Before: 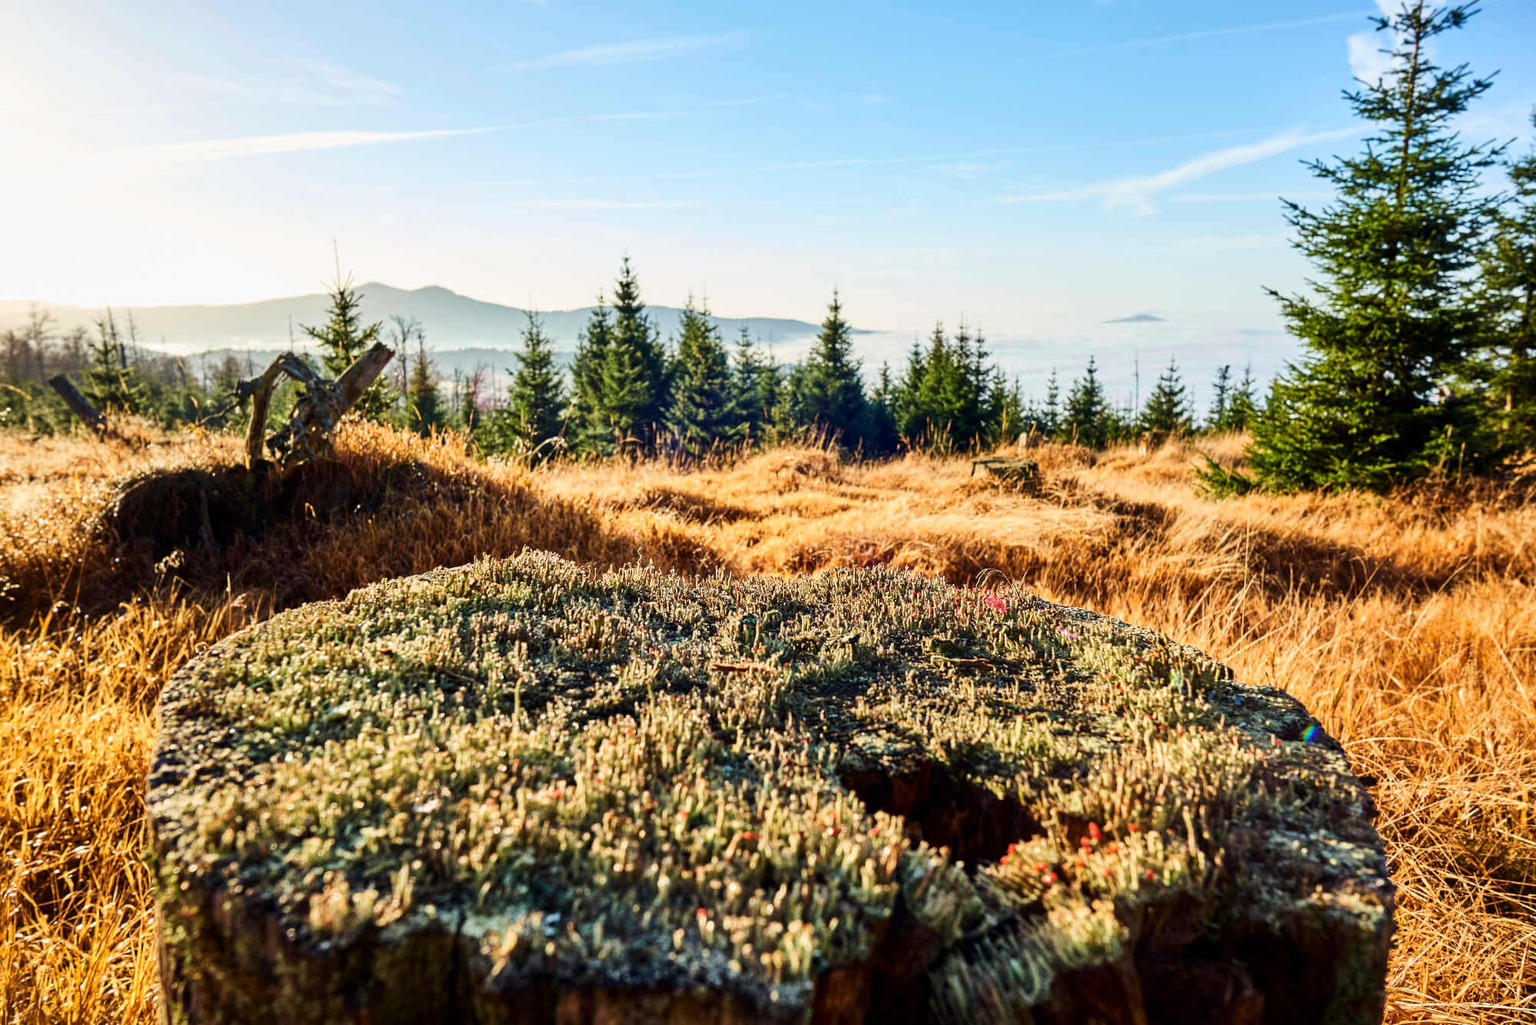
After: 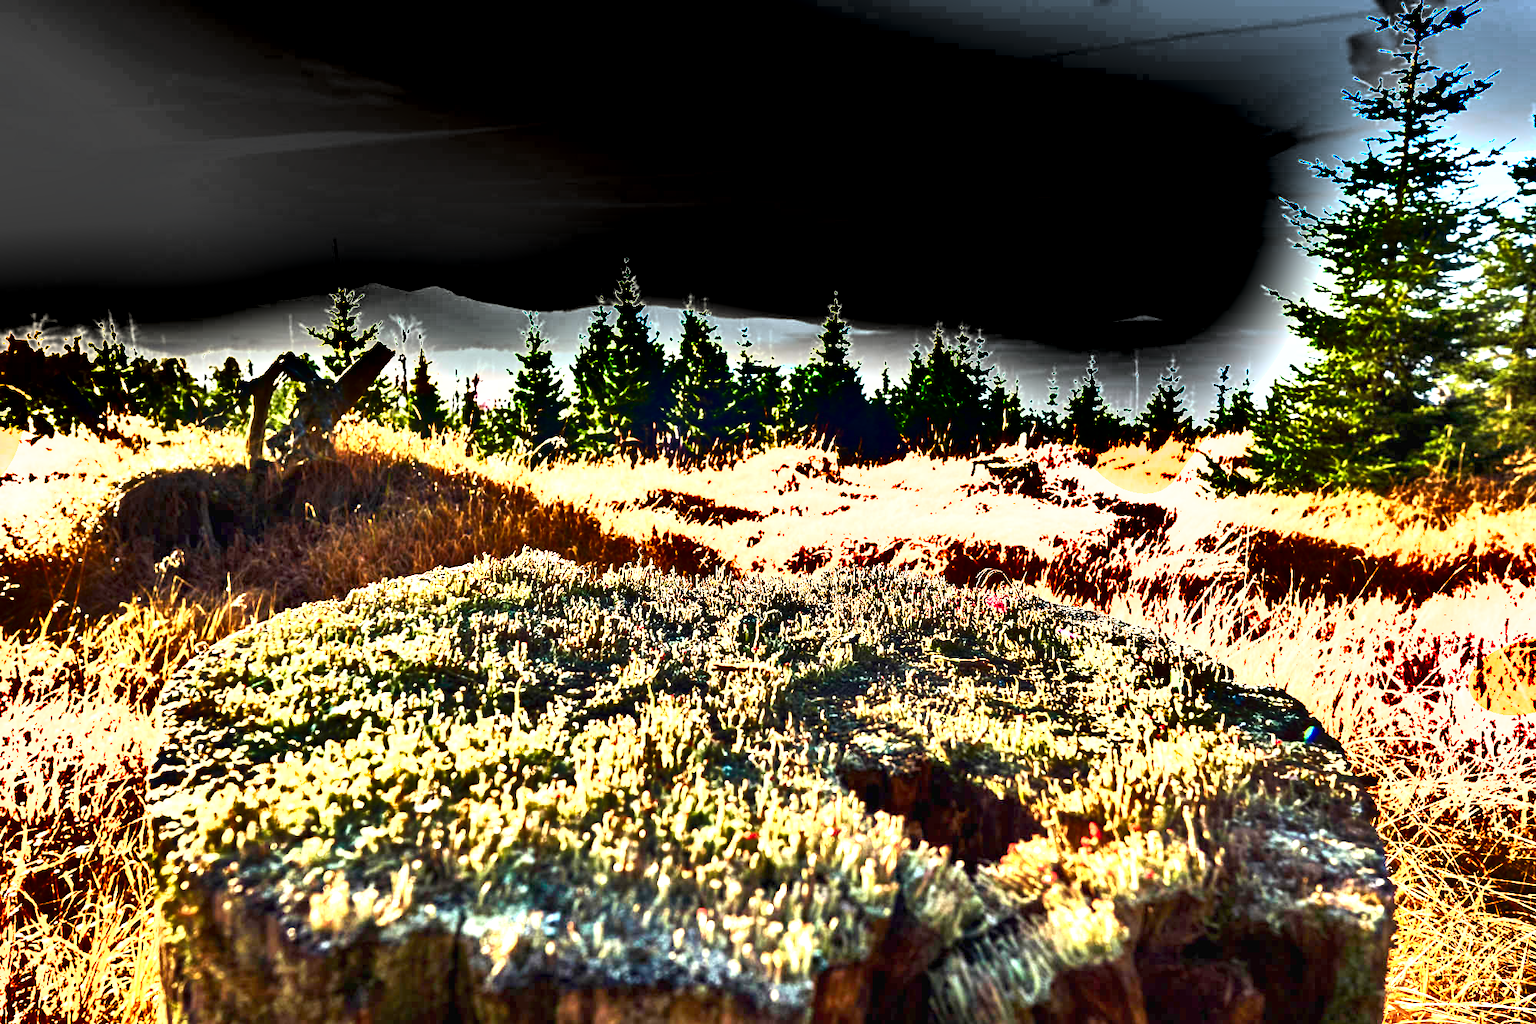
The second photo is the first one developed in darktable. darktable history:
shadows and highlights: shadows 19.29, highlights -83.51, soften with gaussian
exposure: black level correction 0, exposure 1.76 EV, compensate highlight preservation false
